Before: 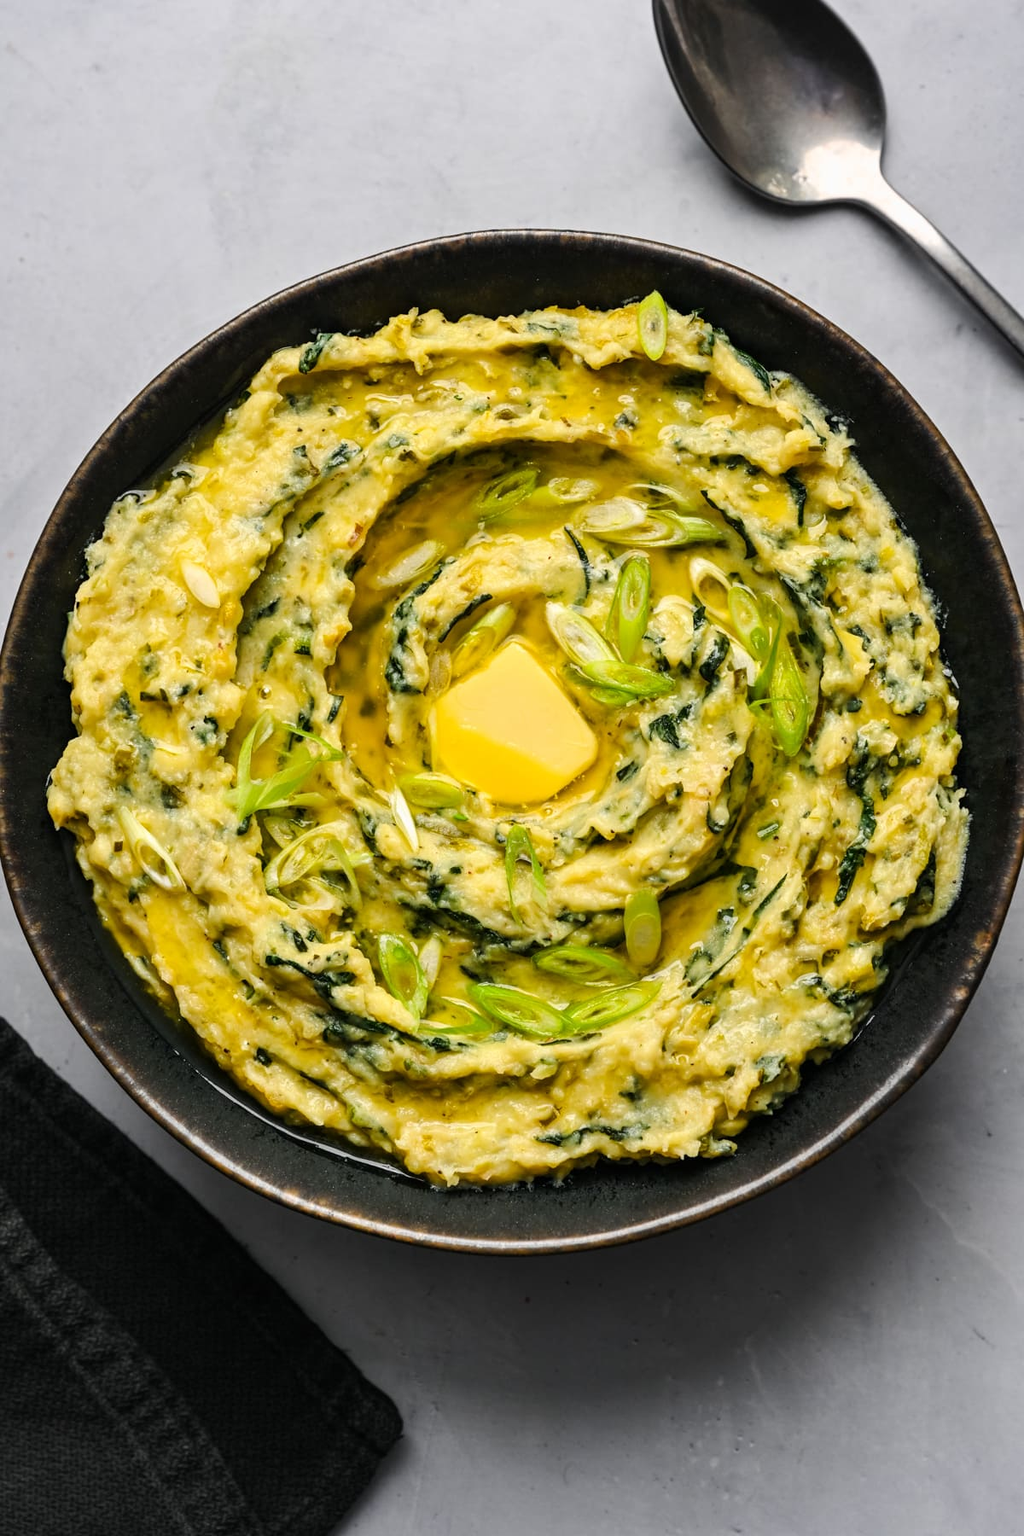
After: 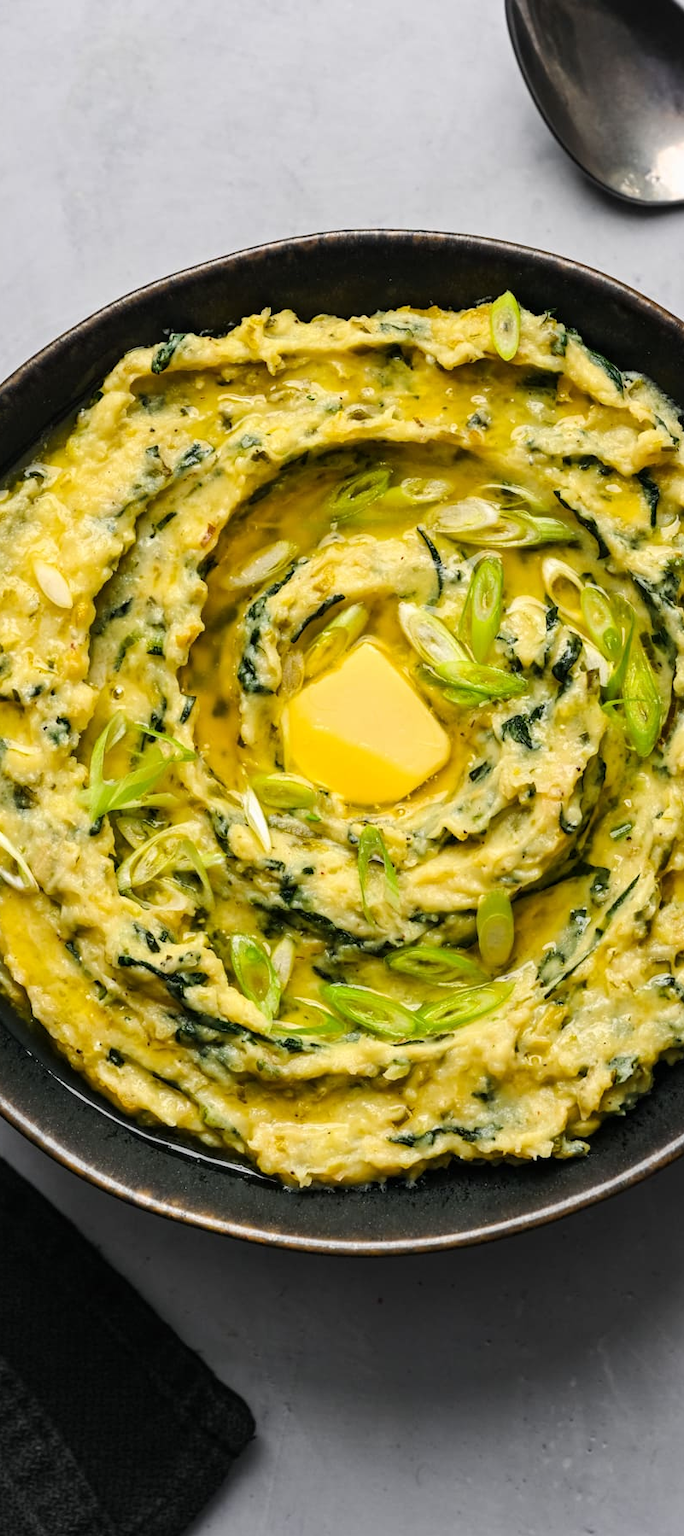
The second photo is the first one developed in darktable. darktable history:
crop and rotate: left 14.43%, right 18.736%
